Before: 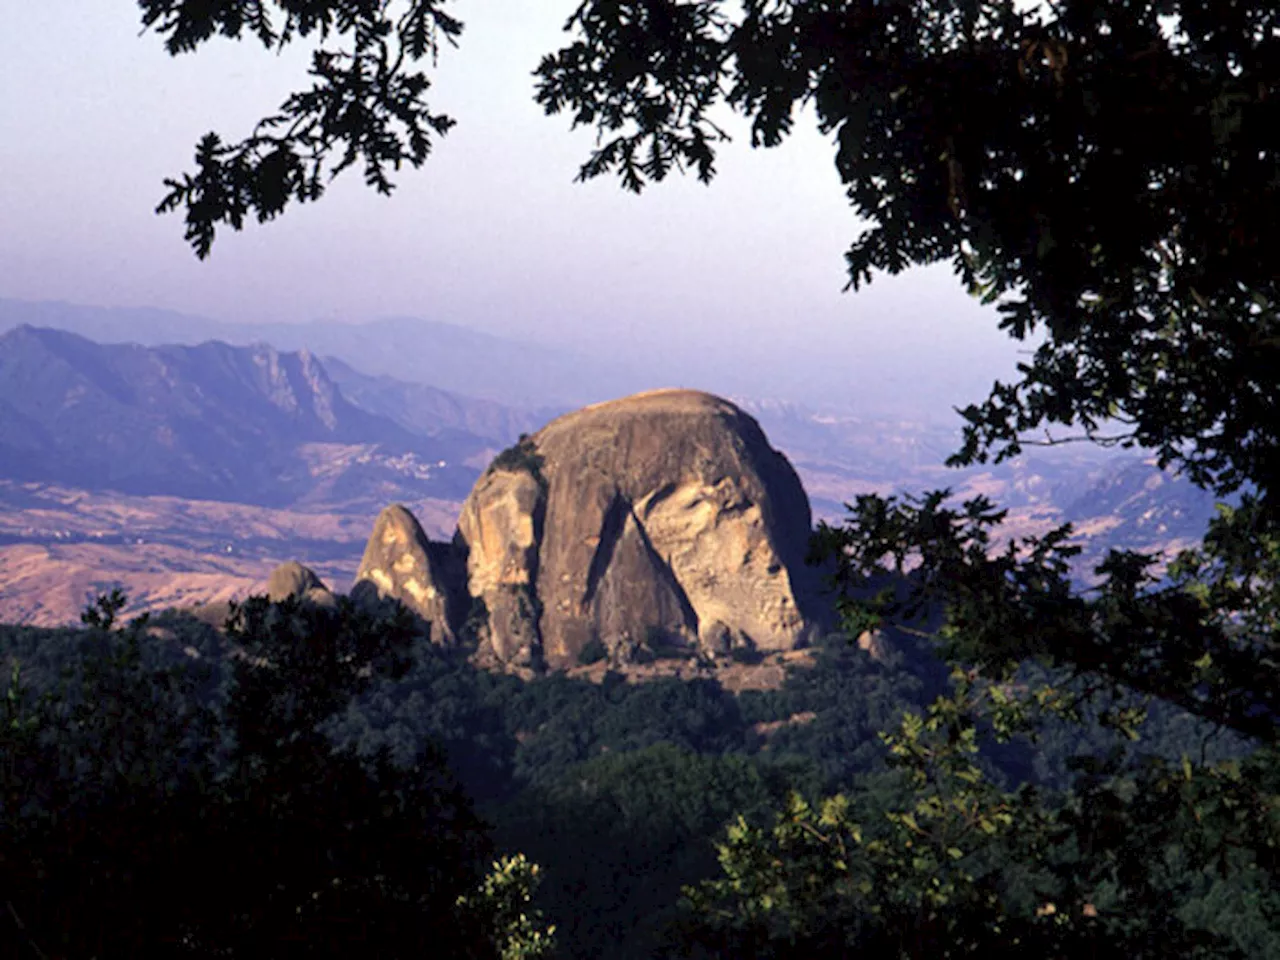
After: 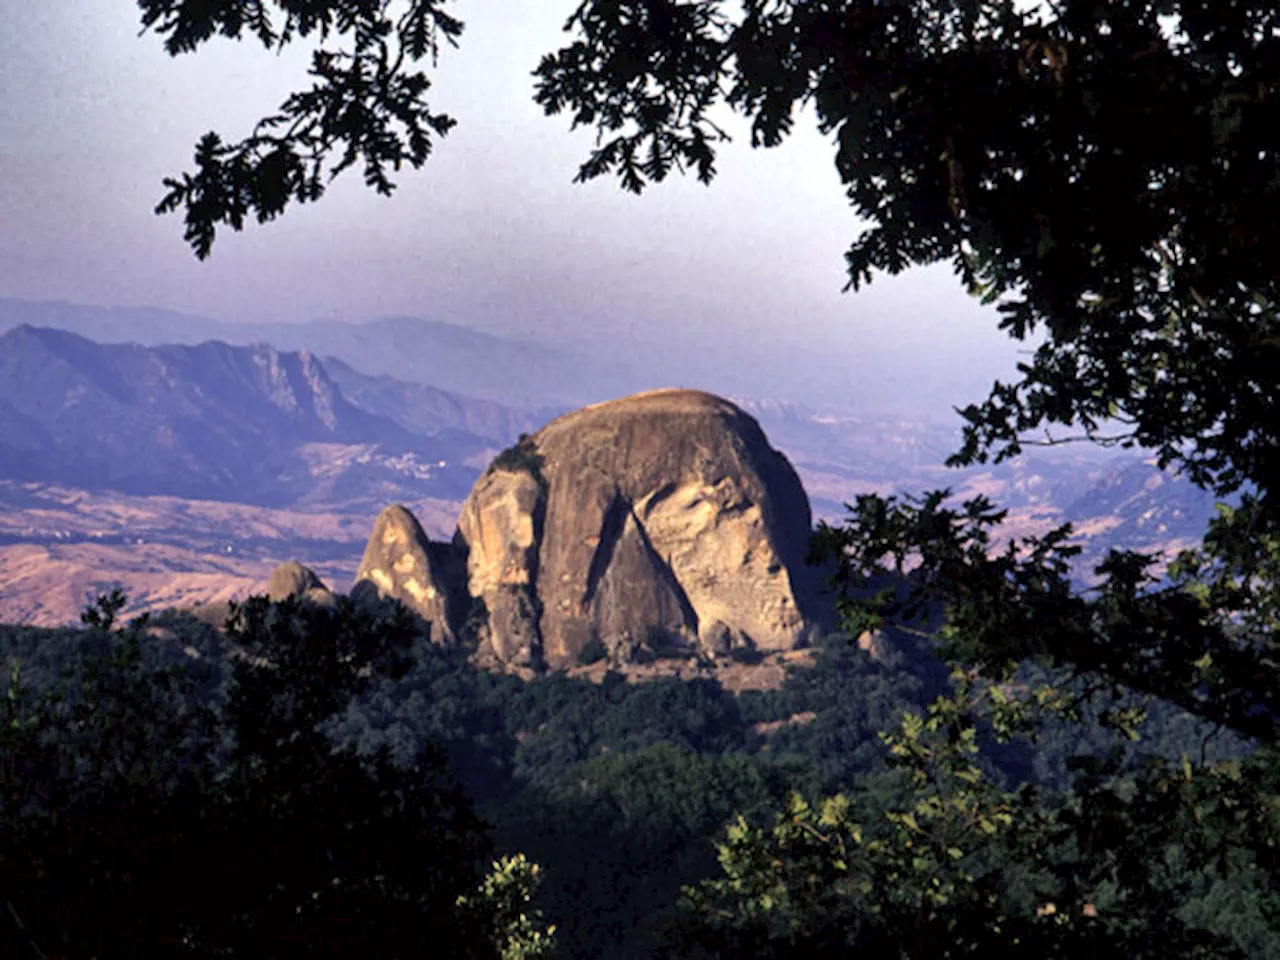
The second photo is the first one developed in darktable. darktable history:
shadows and highlights: shadows 20.84, highlights -80.82, shadows color adjustment 98.01%, highlights color adjustment 57.89%, soften with gaussian
local contrast: mode bilateral grid, contrast 21, coarseness 50, detail 119%, midtone range 0.2
